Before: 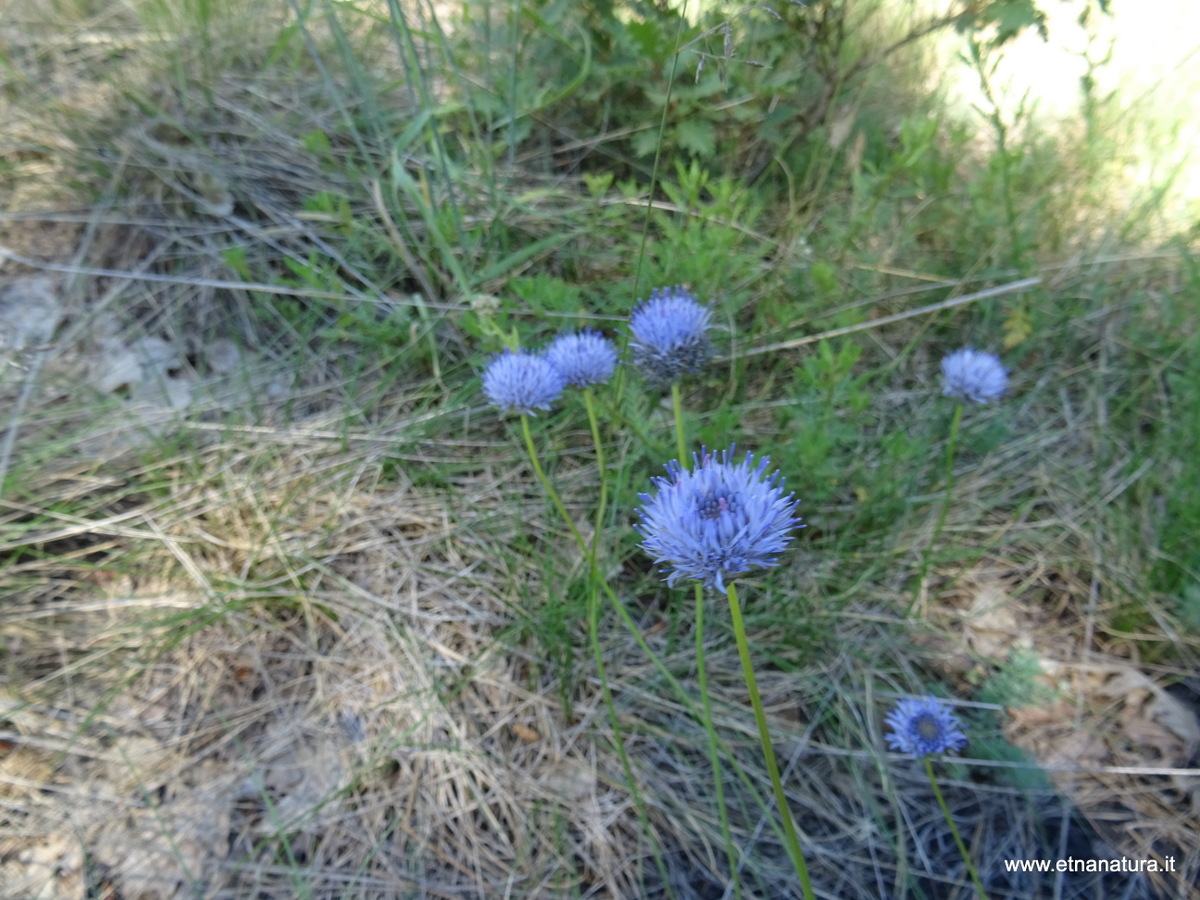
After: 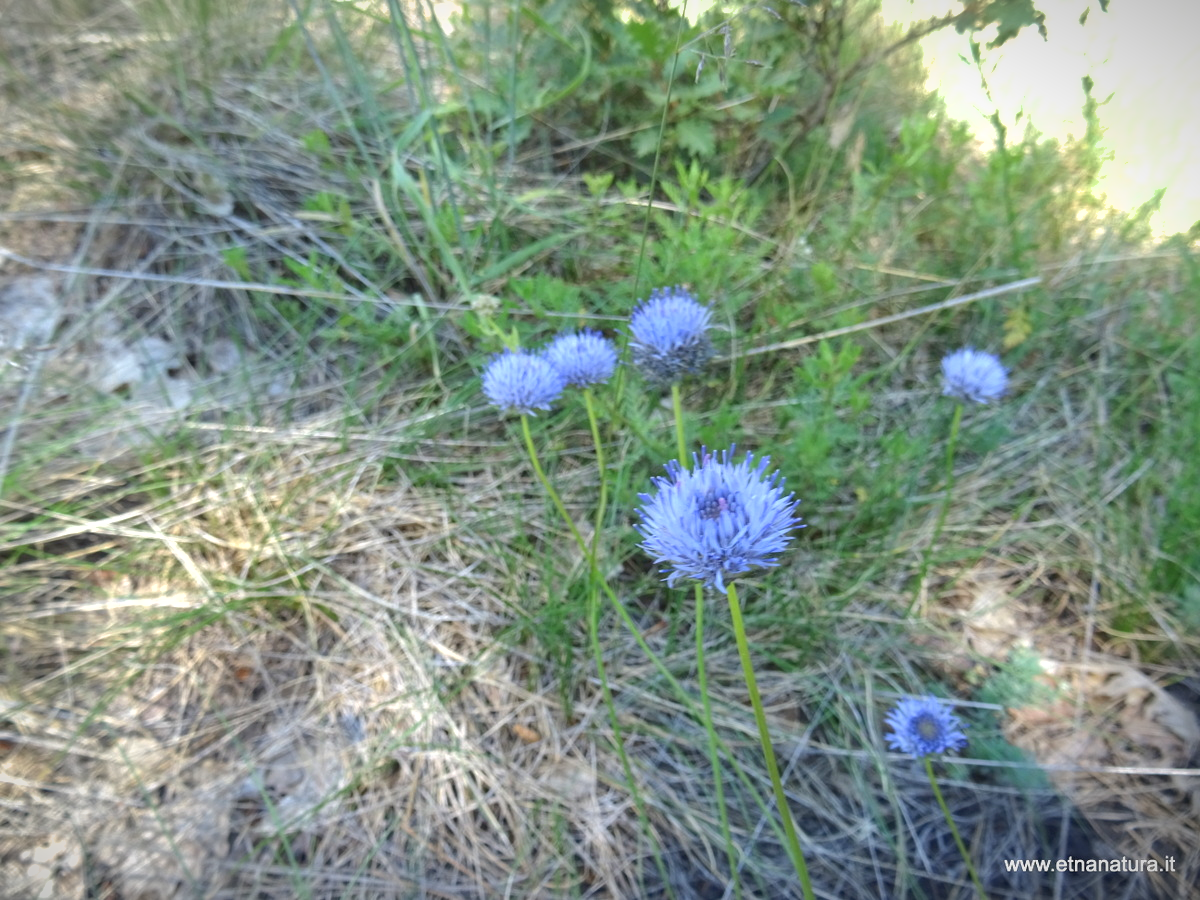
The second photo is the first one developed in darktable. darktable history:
exposure: black level correction 0, exposure 0.691 EV, compensate highlight preservation false
shadows and highlights: on, module defaults
vignetting: fall-off start 100.13%, width/height ratio 1.321, unbound false
